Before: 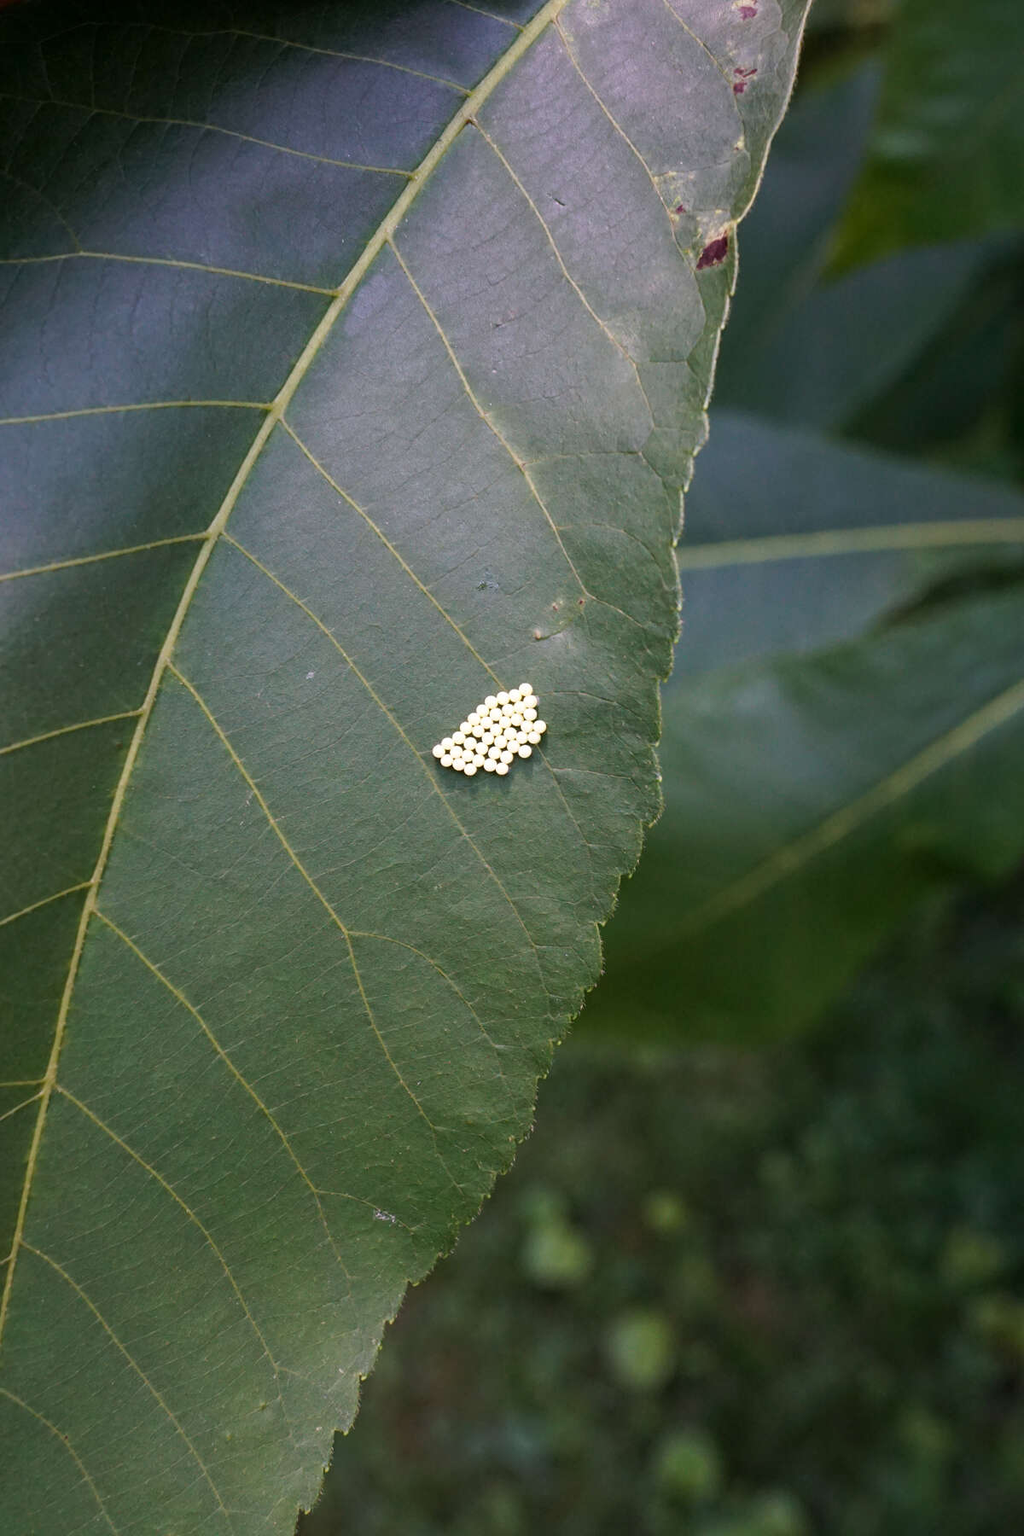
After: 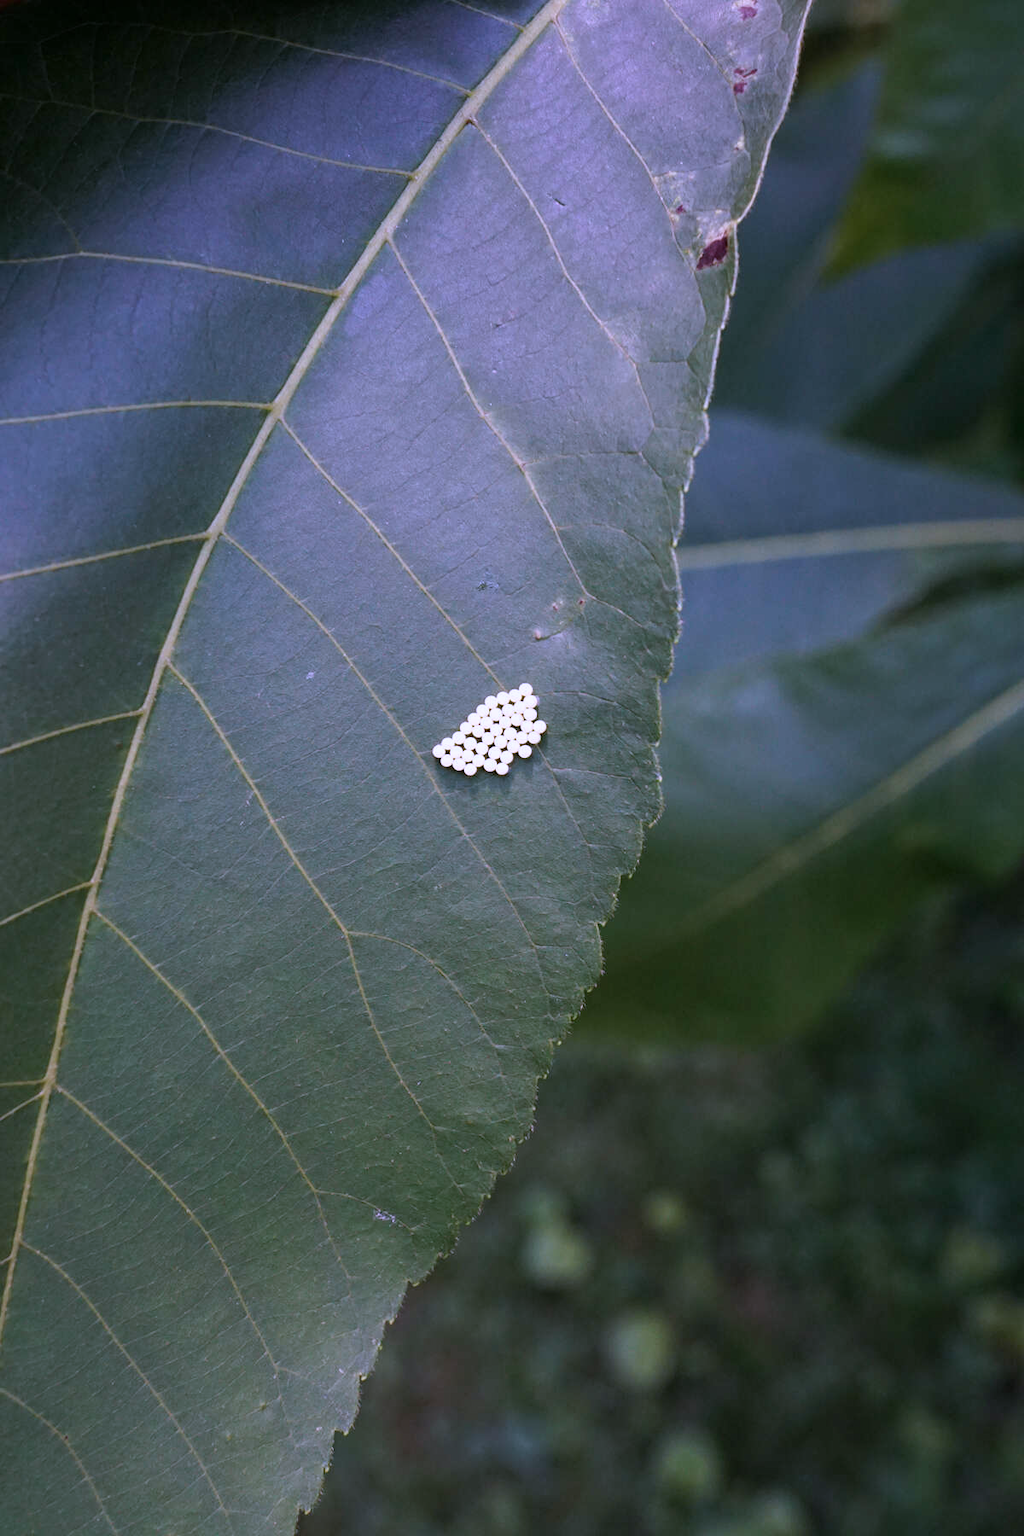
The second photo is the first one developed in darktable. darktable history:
color correction: highlights a* 15.03, highlights b* -25.07
white balance: red 0.924, blue 1.095
